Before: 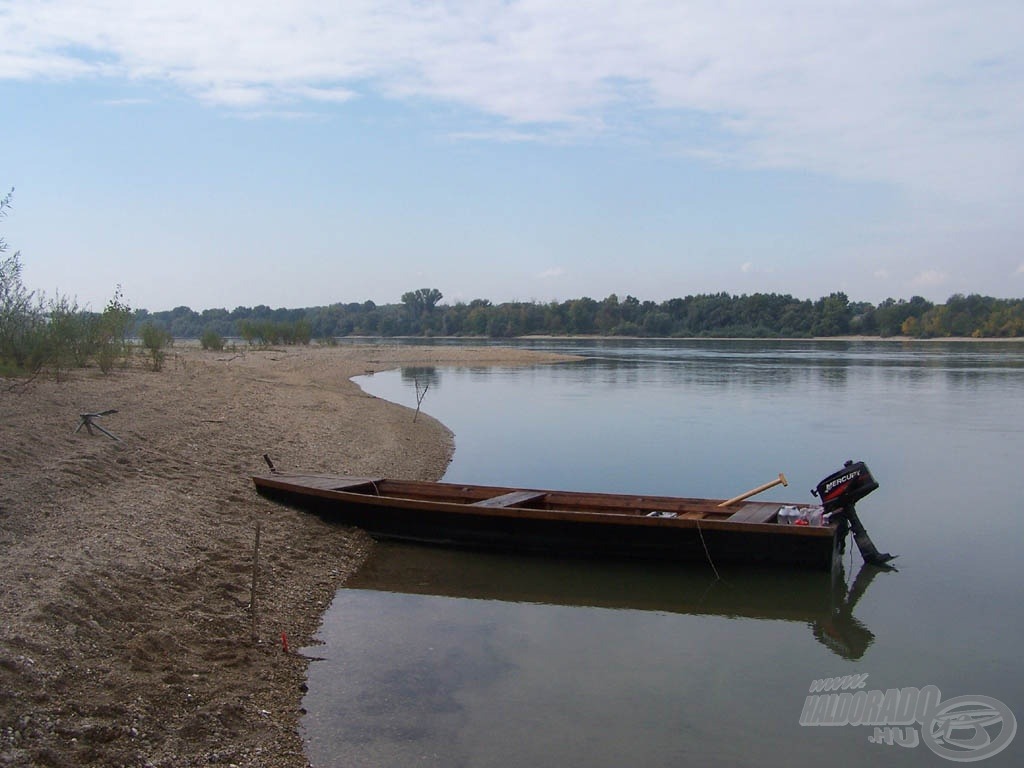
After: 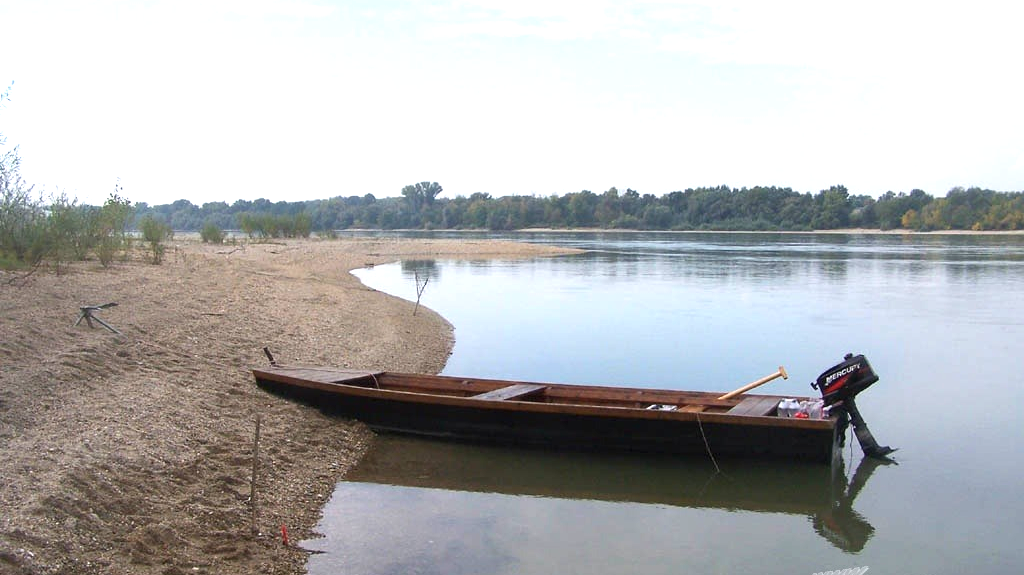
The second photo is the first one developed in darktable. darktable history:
crop: top 13.983%, bottom 11.03%
exposure: black level correction 0, exposure 1.172 EV, compensate exposure bias true, compensate highlight preservation false
